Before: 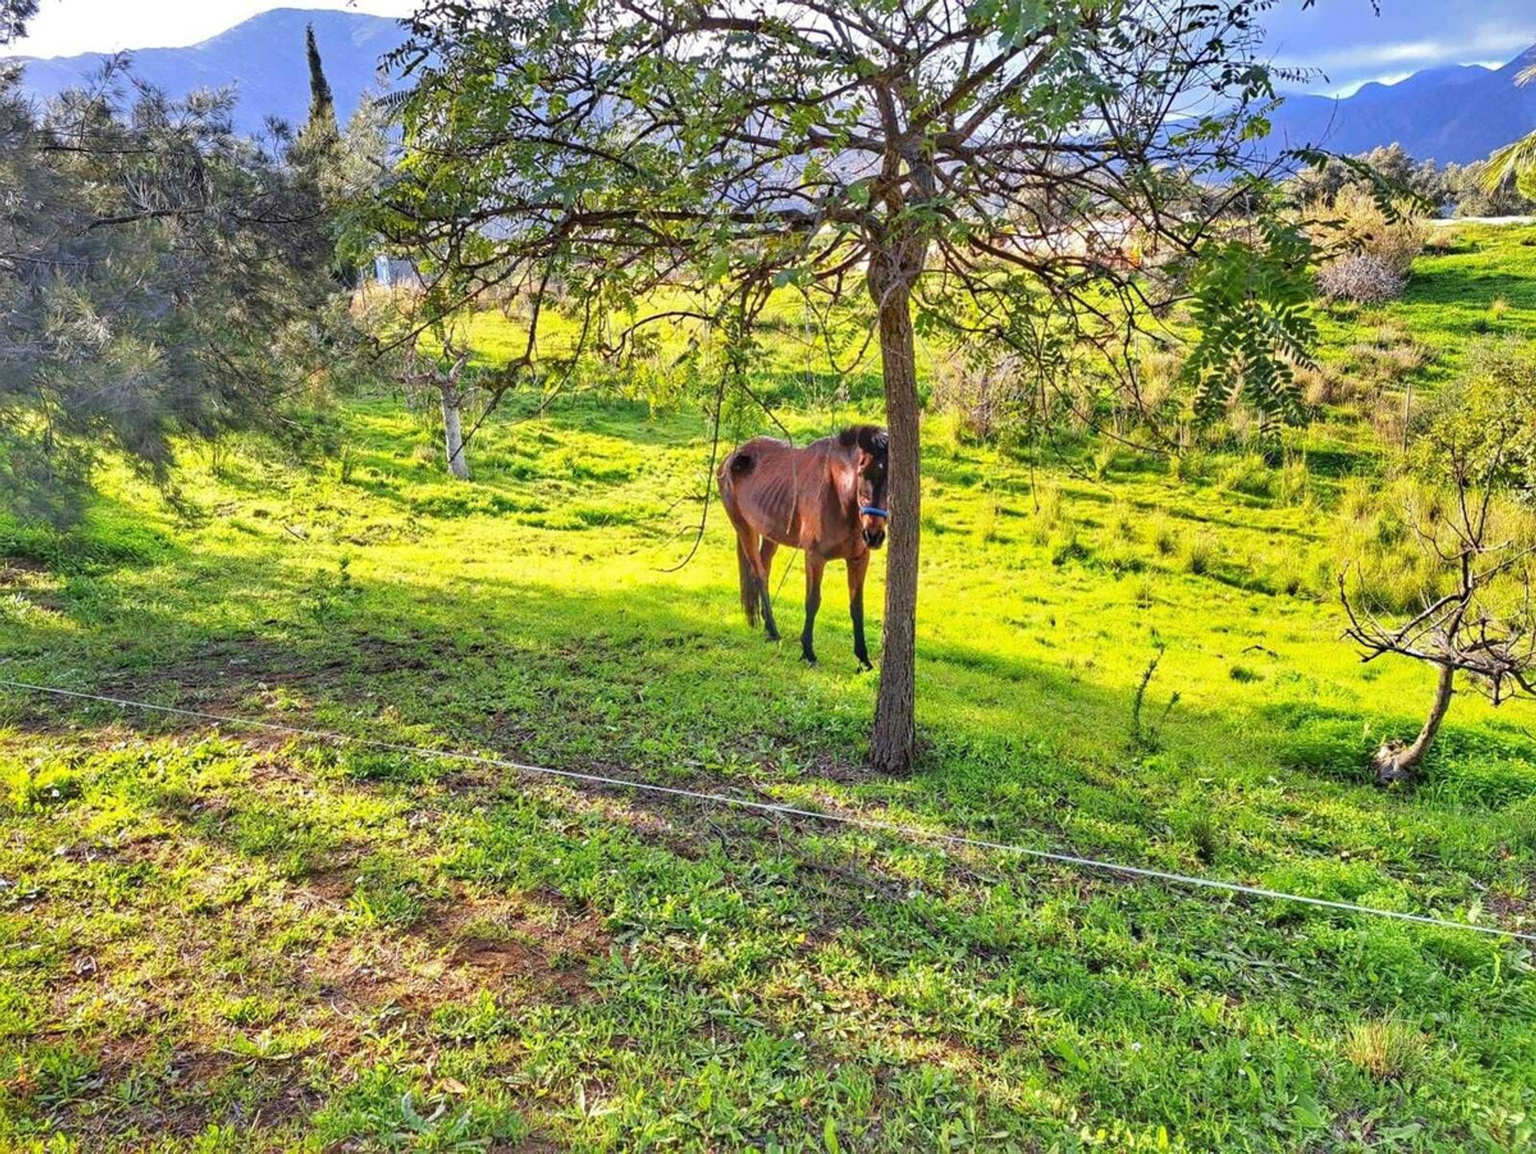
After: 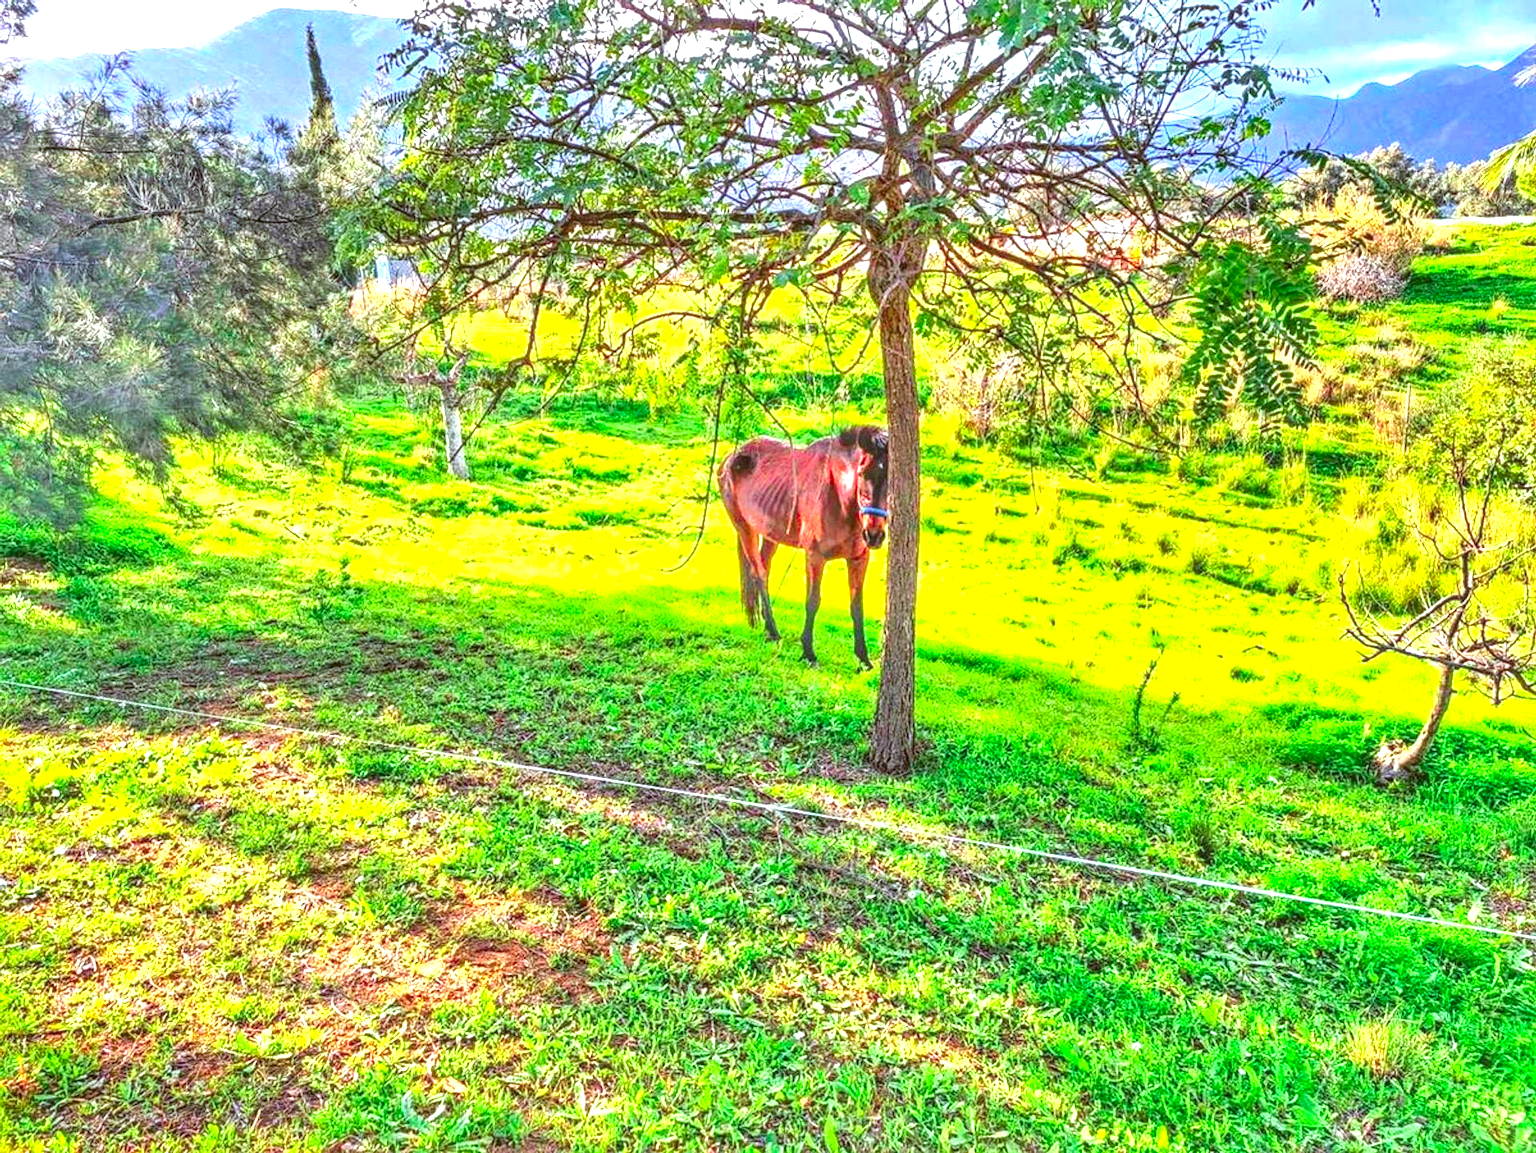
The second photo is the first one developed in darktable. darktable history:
local contrast: highlights 0%, shadows 0%, detail 133%
levels: levels [0, 0.374, 0.749]
color contrast: green-magenta contrast 1.73, blue-yellow contrast 1.15
color balance: lift [1.004, 1.002, 1.002, 0.998], gamma [1, 1.007, 1.002, 0.993], gain [1, 0.977, 1.013, 1.023], contrast -3.64%
